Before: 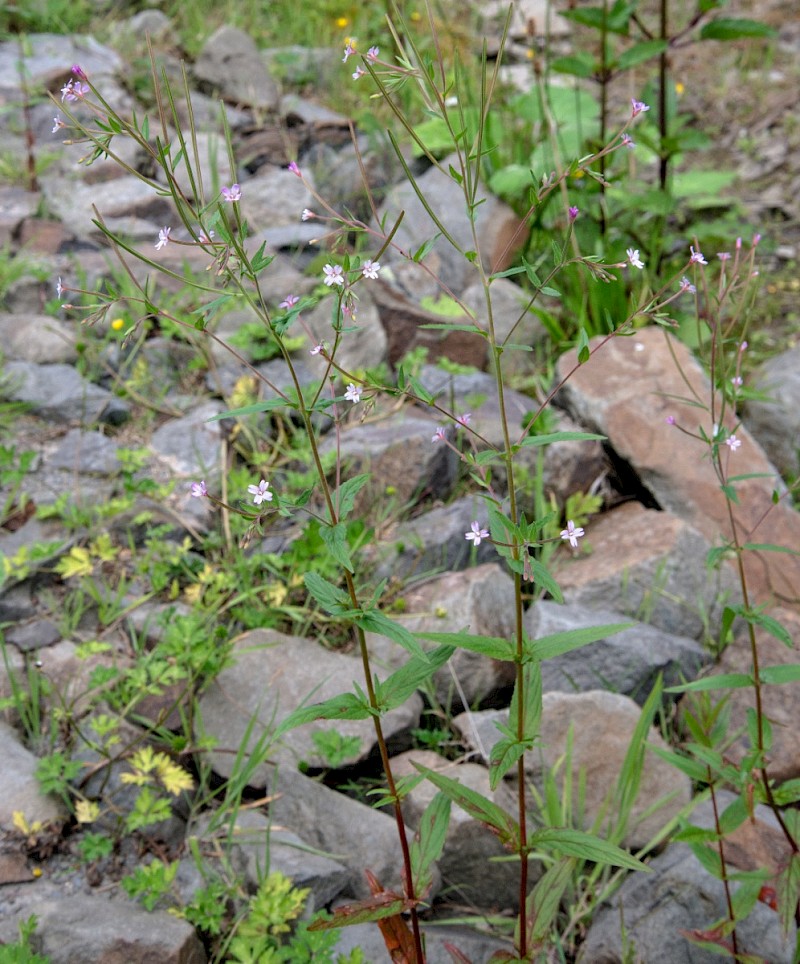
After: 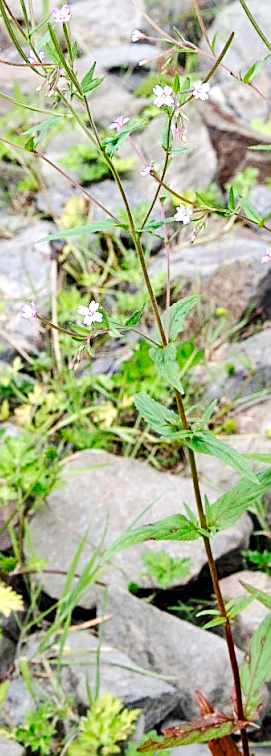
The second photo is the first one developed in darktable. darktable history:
sharpen: on, module defaults
base curve: curves: ch0 [(0, 0) (0.032, 0.025) (0.121, 0.166) (0.206, 0.329) (0.605, 0.79) (1, 1)], preserve colors none
crop and rotate: left 21.454%, top 18.601%, right 44.63%, bottom 2.974%
exposure: black level correction 0, exposure 0.498 EV, compensate highlight preservation false
